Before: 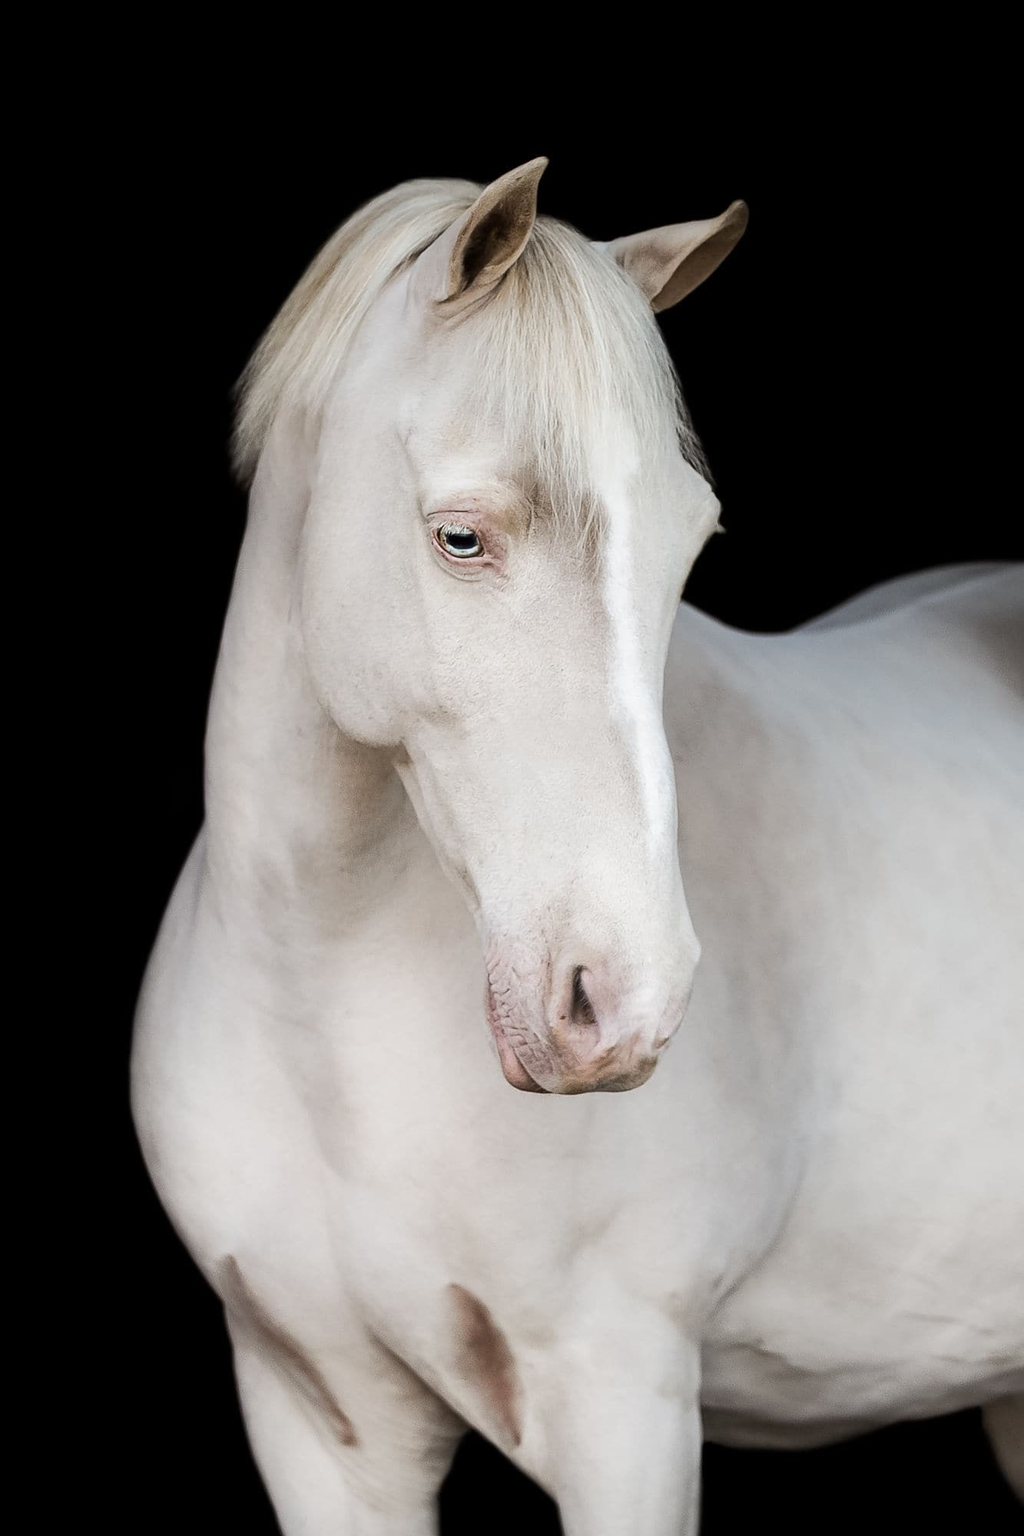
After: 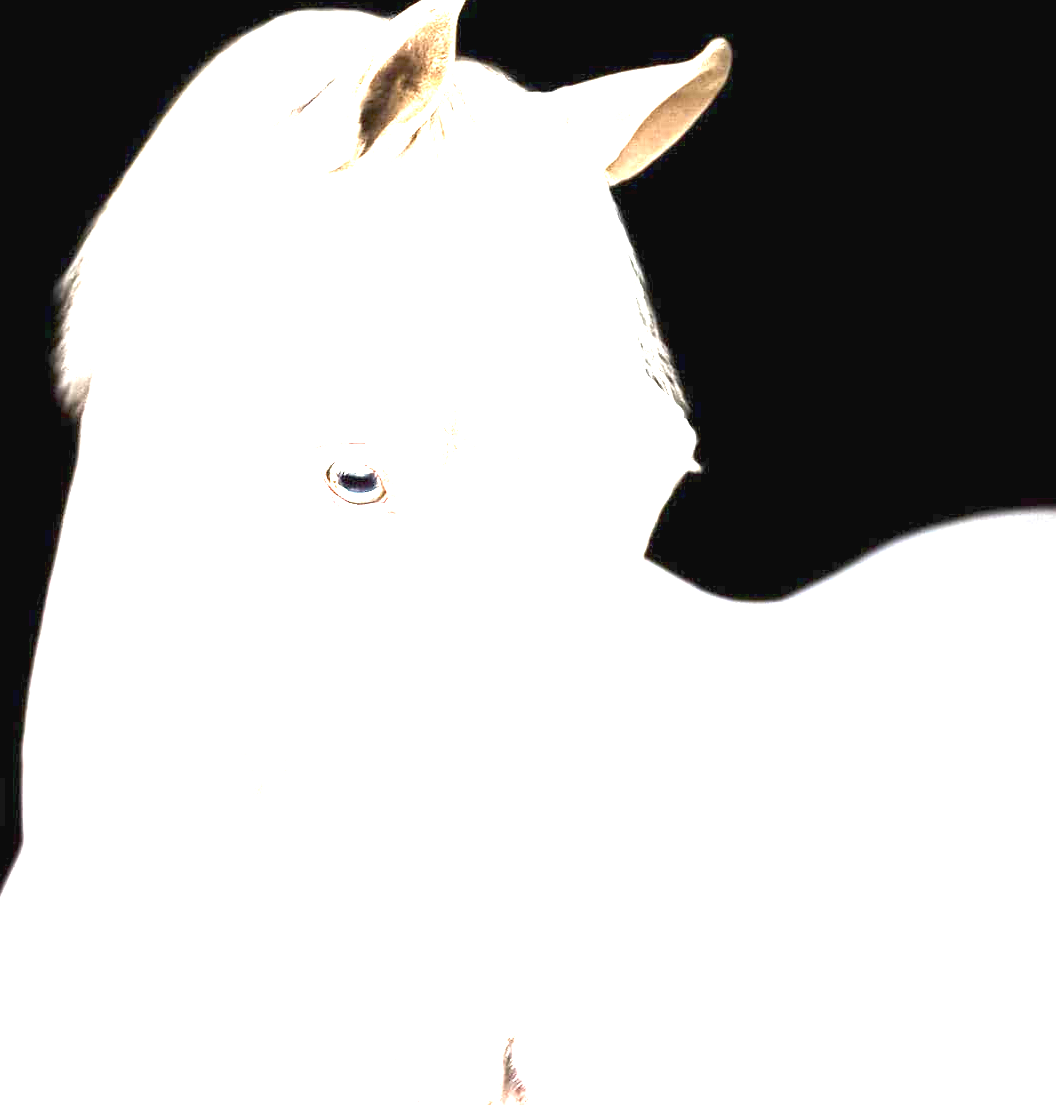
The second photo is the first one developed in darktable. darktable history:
crop: left 18.24%, top 11.105%, right 2.508%, bottom 33.634%
exposure: black level correction 0, exposure 3.982 EV, compensate exposure bias true, compensate highlight preservation false
